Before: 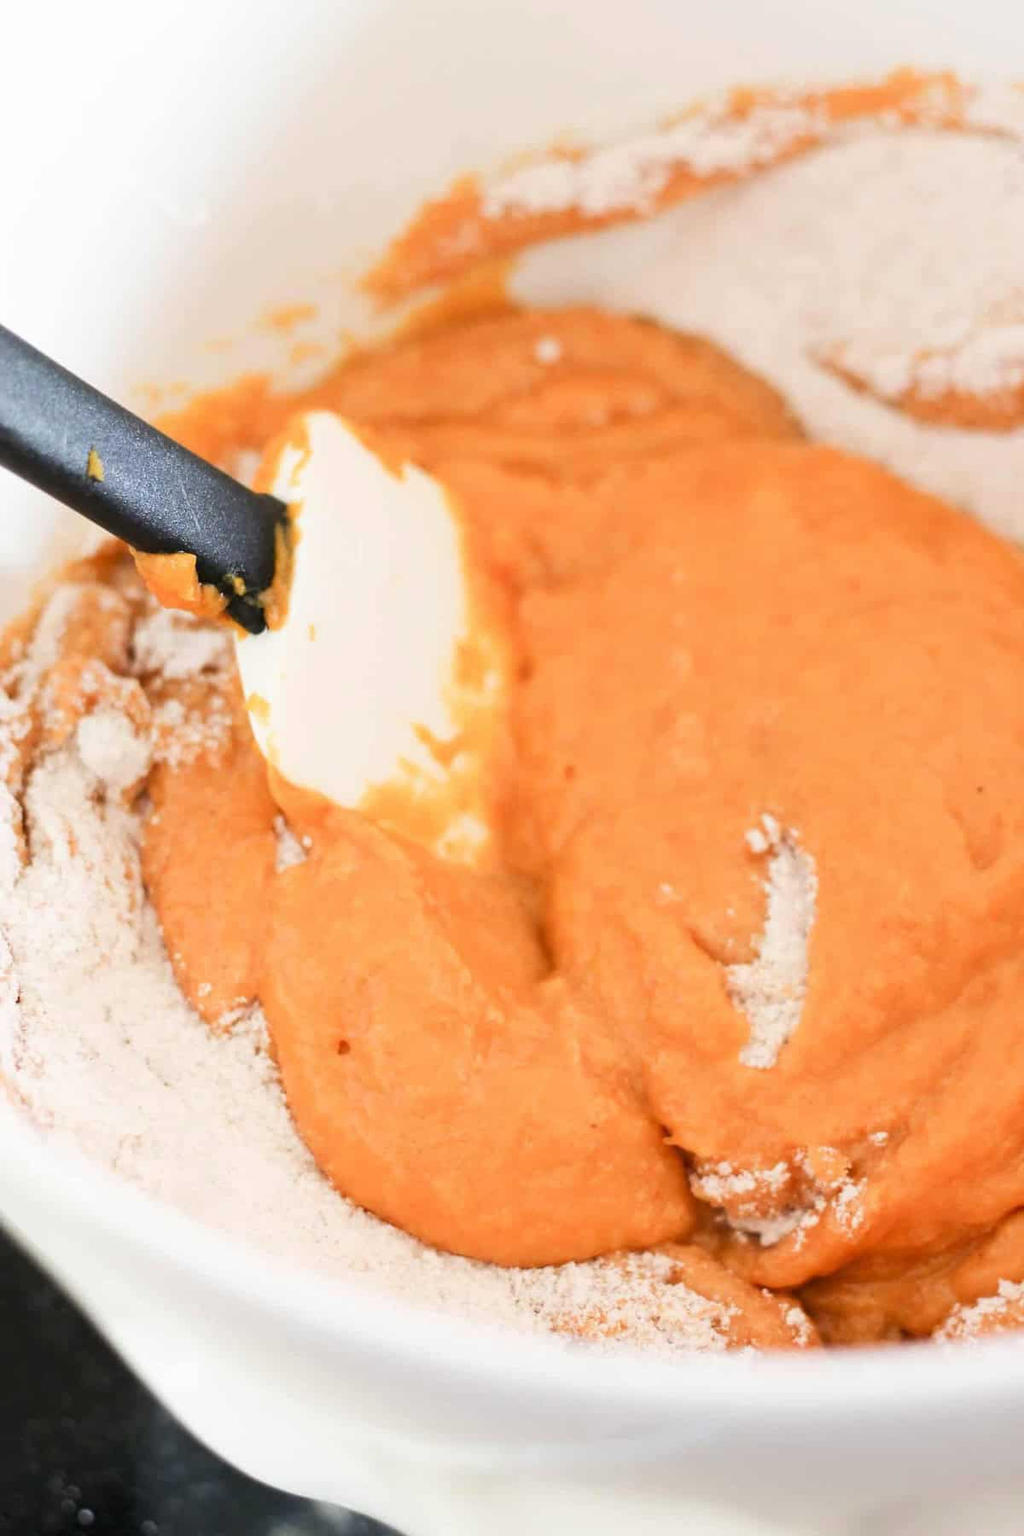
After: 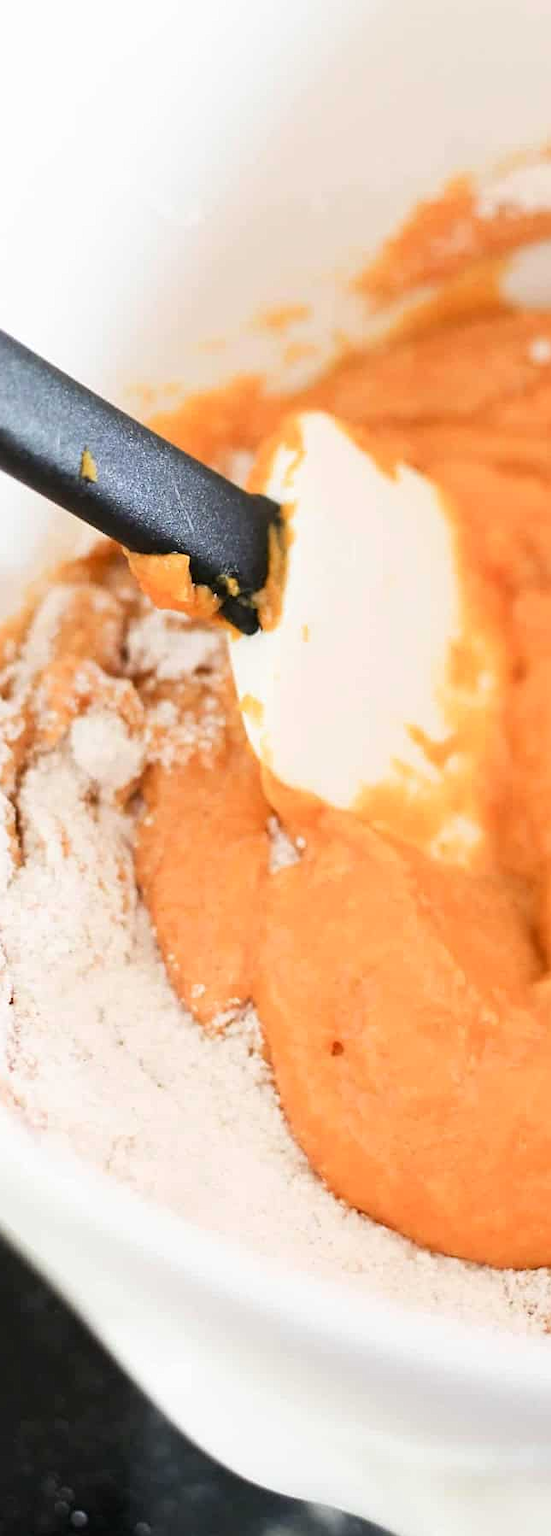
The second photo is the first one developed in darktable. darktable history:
contrast brightness saturation: contrast 0.074
crop: left 0.676%, right 45.508%, bottom 0.085%
sharpen: amount 0.202
